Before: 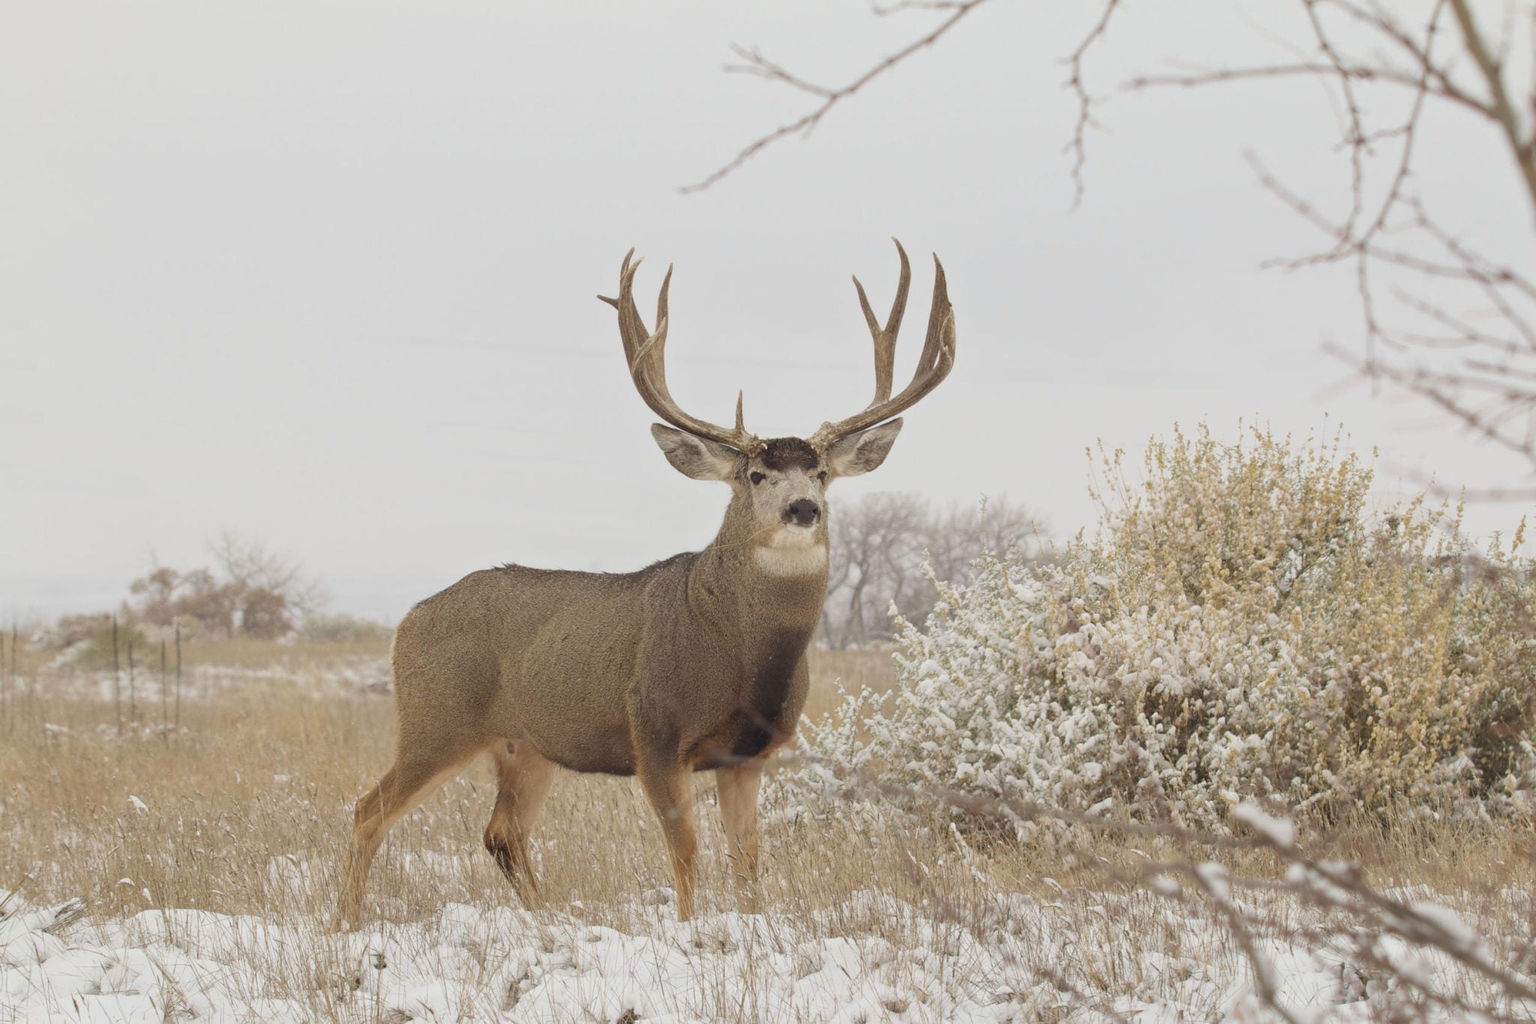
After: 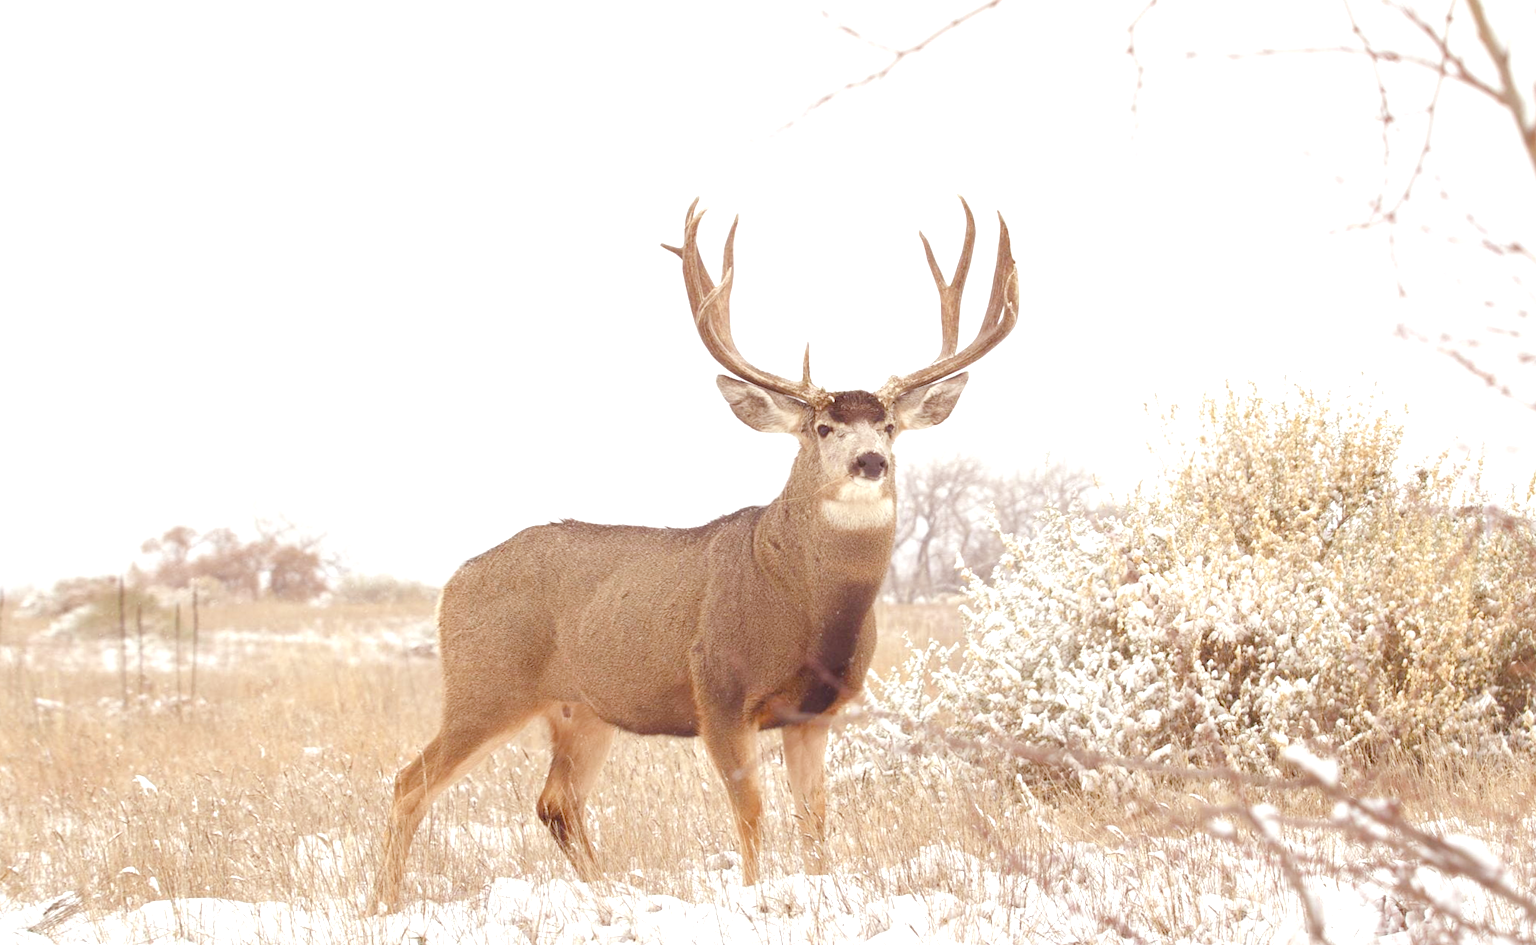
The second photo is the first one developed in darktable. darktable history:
rotate and perspective: rotation -0.013°, lens shift (vertical) -0.027, lens shift (horizontal) 0.178, crop left 0.016, crop right 0.989, crop top 0.082, crop bottom 0.918
exposure: exposure 0.6 EV, compensate highlight preservation false
rgb levels: mode RGB, independent channels, levels [[0, 0.474, 1], [0, 0.5, 1], [0, 0.5, 1]]
color balance rgb: perceptual saturation grading › global saturation 20%, perceptual saturation grading › highlights -50%, perceptual saturation grading › shadows 30%, perceptual brilliance grading › global brilliance 10%, perceptual brilliance grading › shadows 15%
